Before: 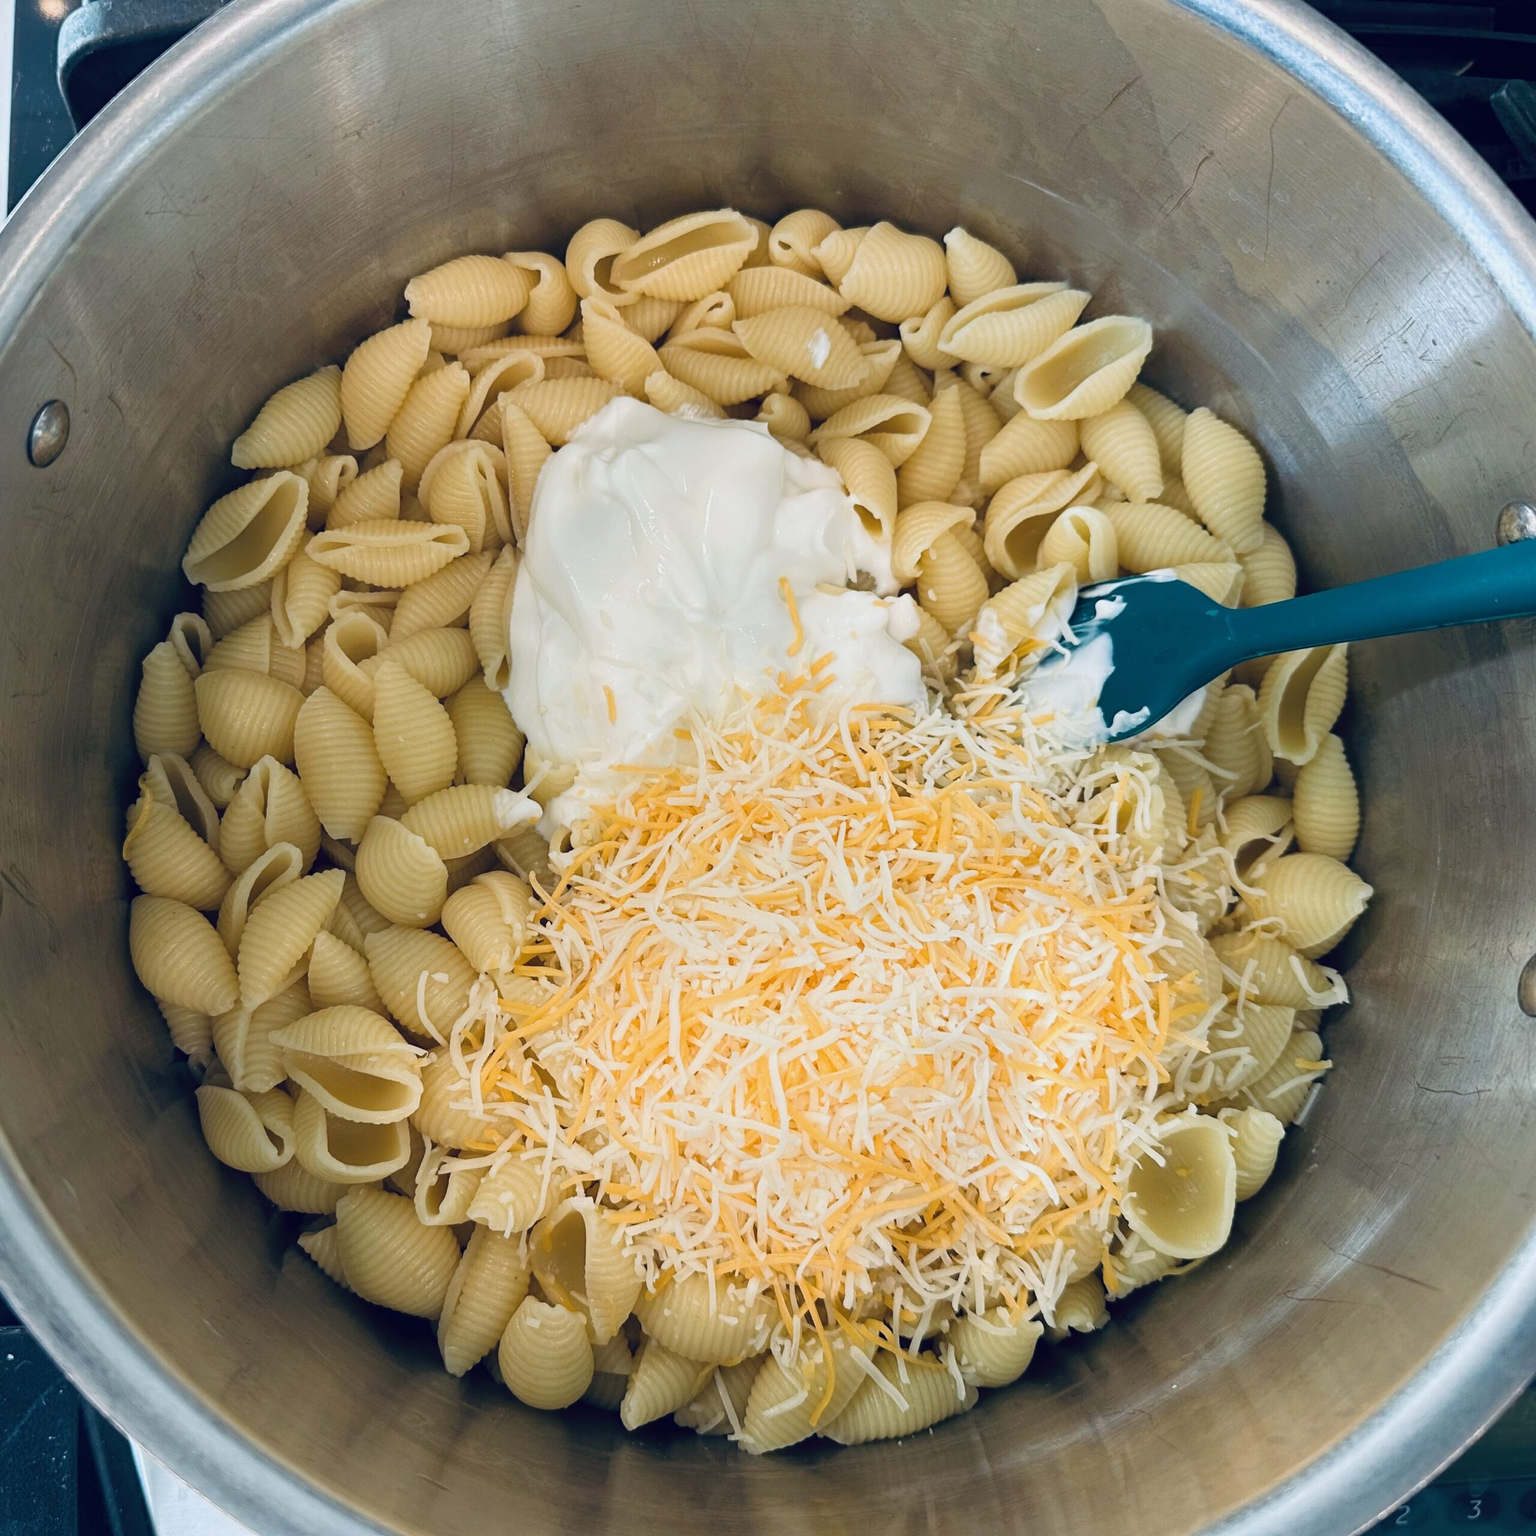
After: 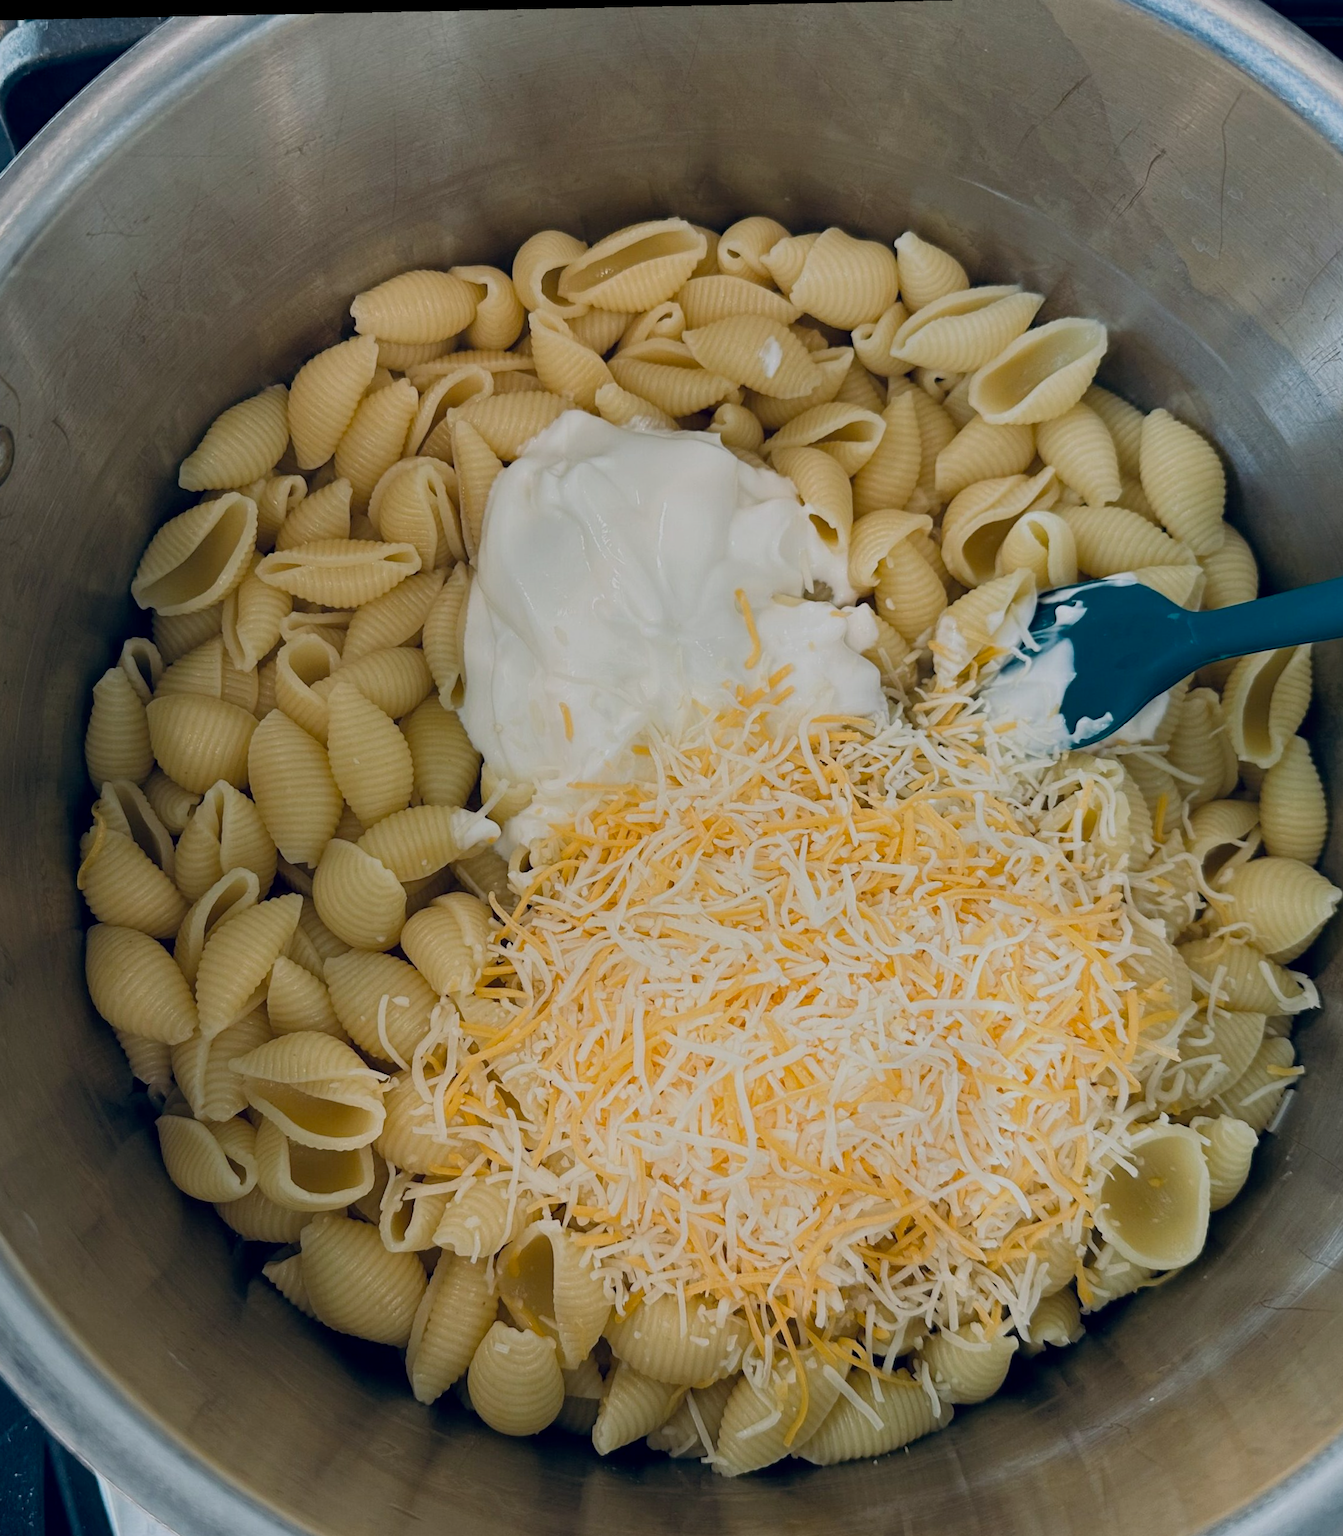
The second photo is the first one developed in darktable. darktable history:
crop and rotate: angle 1.2°, left 4.121%, top 0.668%, right 11.141%, bottom 2.443%
exposure: exposure -0.609 EV, compensate exposure bias true, compensate highlight preservation false
